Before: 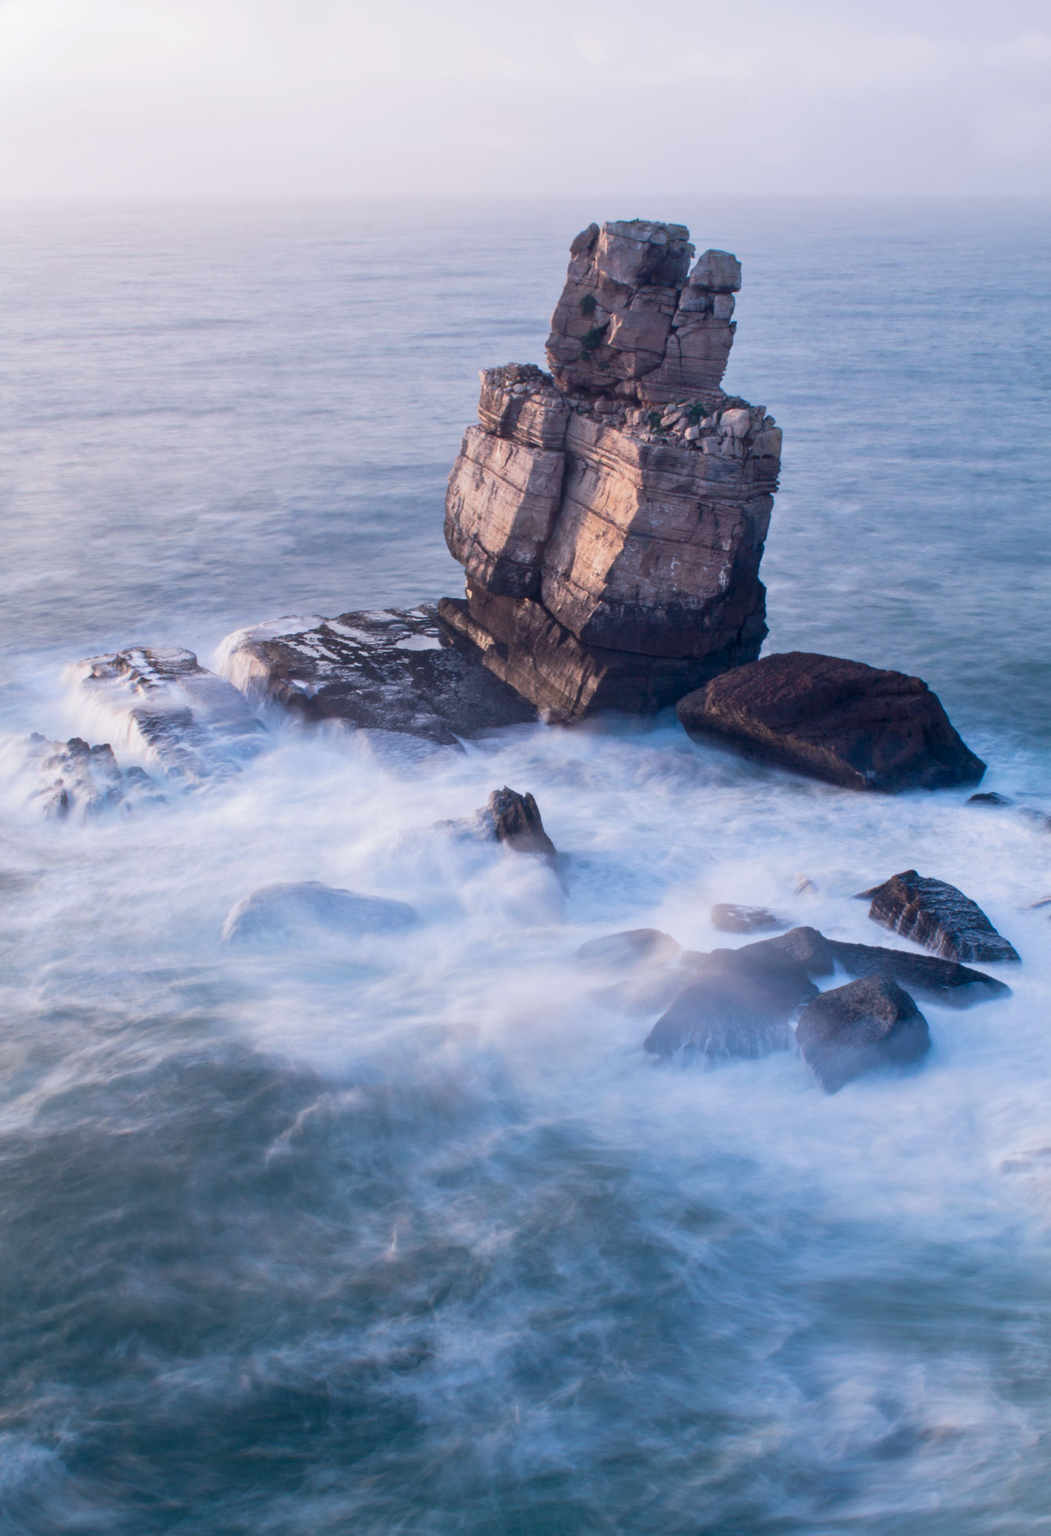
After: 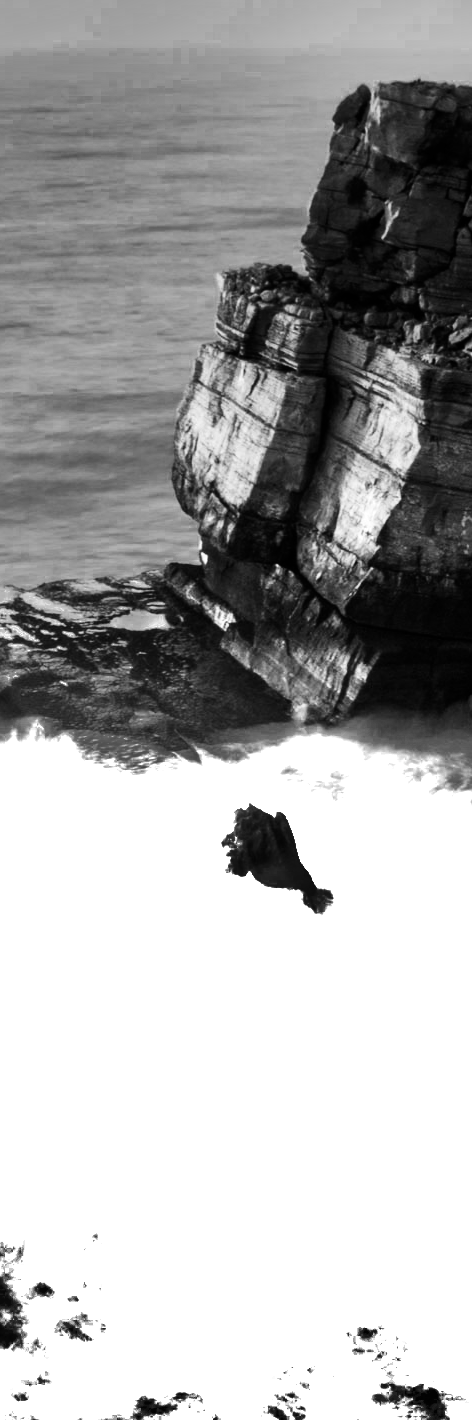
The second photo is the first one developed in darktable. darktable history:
shadows and highlights: shadows 20.91, highlights -82.73, soften with gaussian
white balance: red 0.925, blue 1.046
crop and rotate: left 29.476%, top 10.214%, right 35.32%, bottom 17.333%
filmic rgb: black relative exposure -7.65 EV, white relative exposure 4.56 EV, hardness 3.61, color science v6 (2022)
graduated density: density -3.9 EV
exposure: black level correction 0, exposure 1.388 EV, compensate exposure bias true, compensate highlight preservation false
contrast brightness saturation: contrast 0.02, brightness -1, saturation -1
color balance rgb: shadows lift › luminance -10%, power › luminance -9%, linear chroma grading › global chroma 10%, global vibrance 10%, contrast 15%, saturation formula JzAzBz (2021)
